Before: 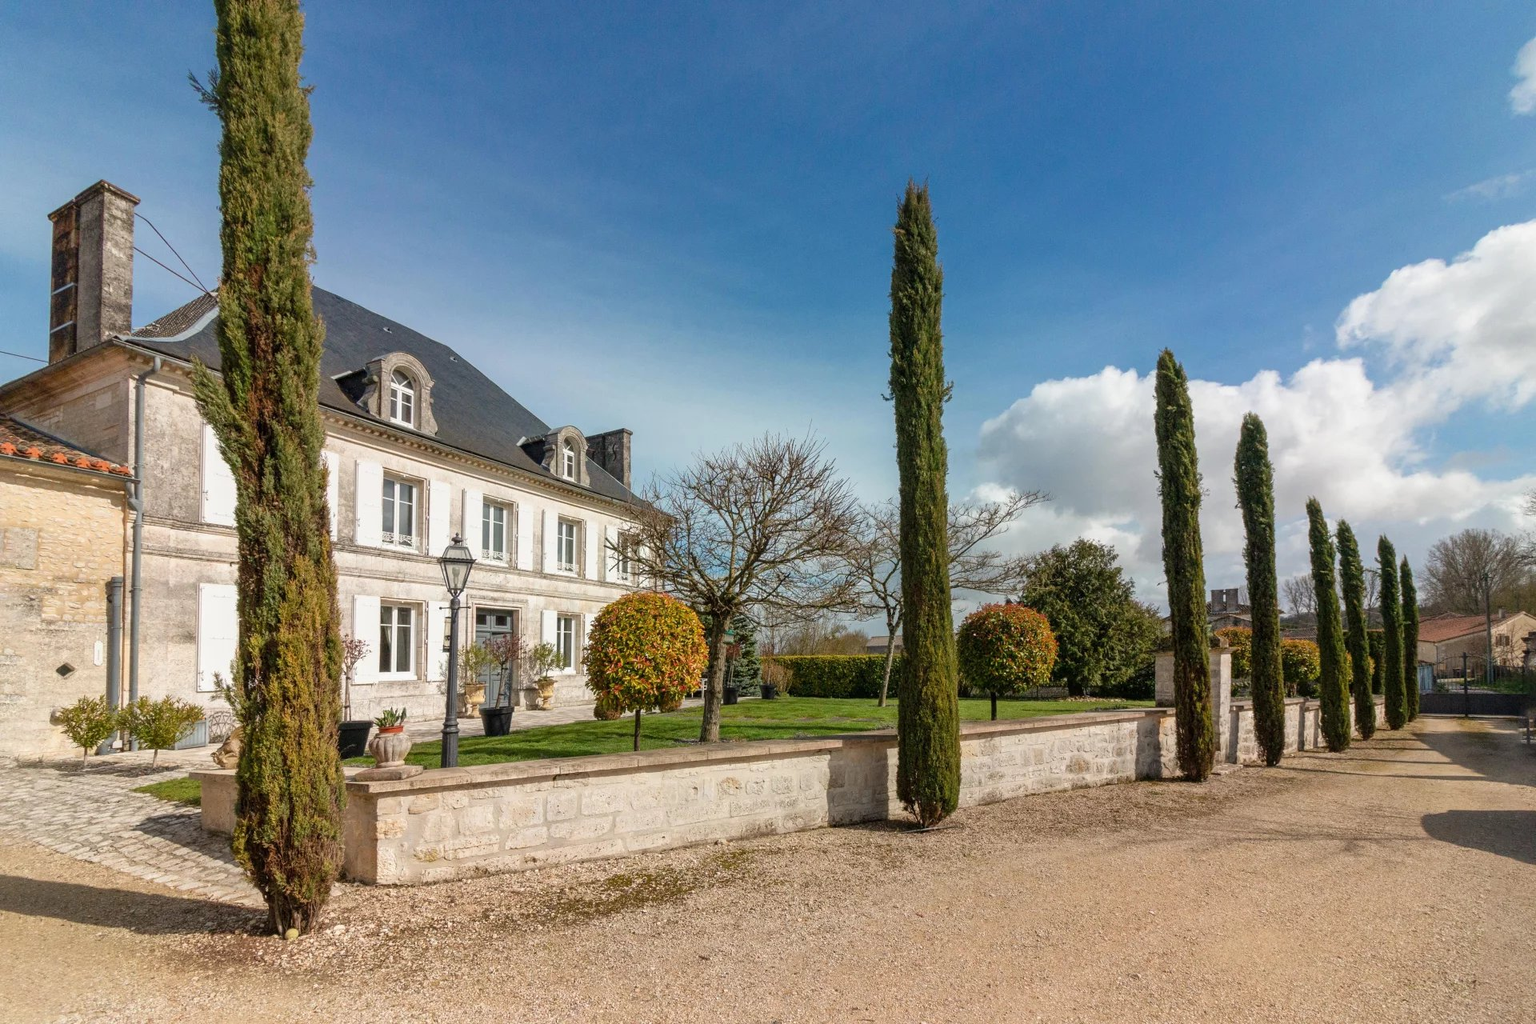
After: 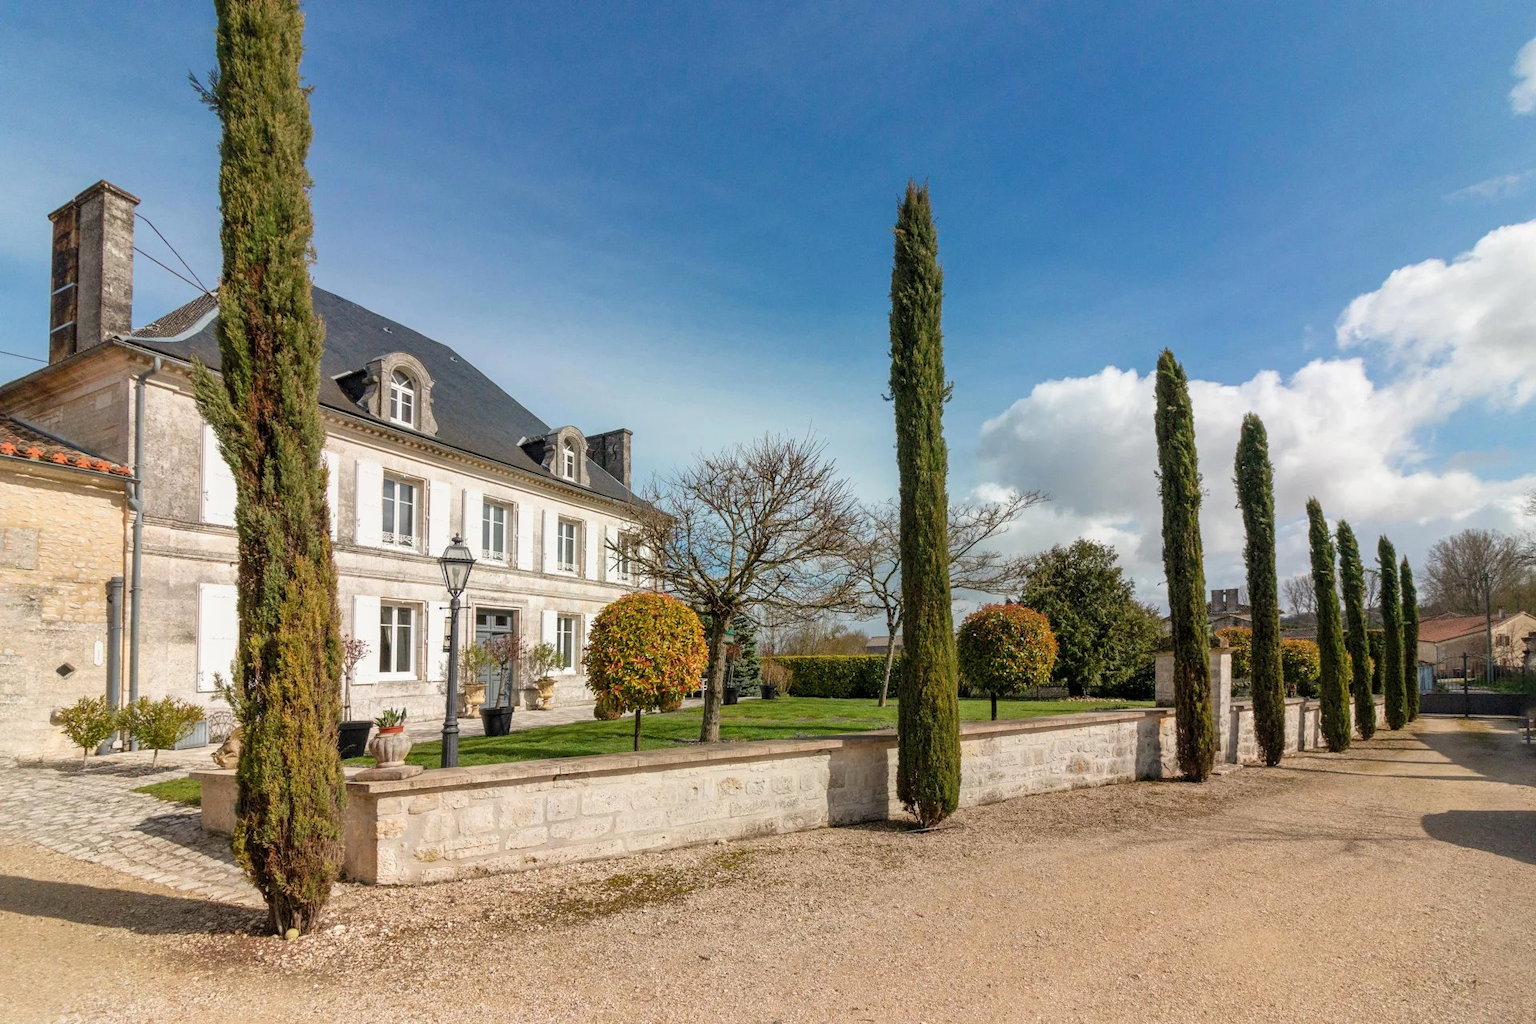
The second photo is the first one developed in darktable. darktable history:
exposure: exposure 0.02 EV, compensate highlight preservation false
levels: levels [0.018, 0.493, 1]
